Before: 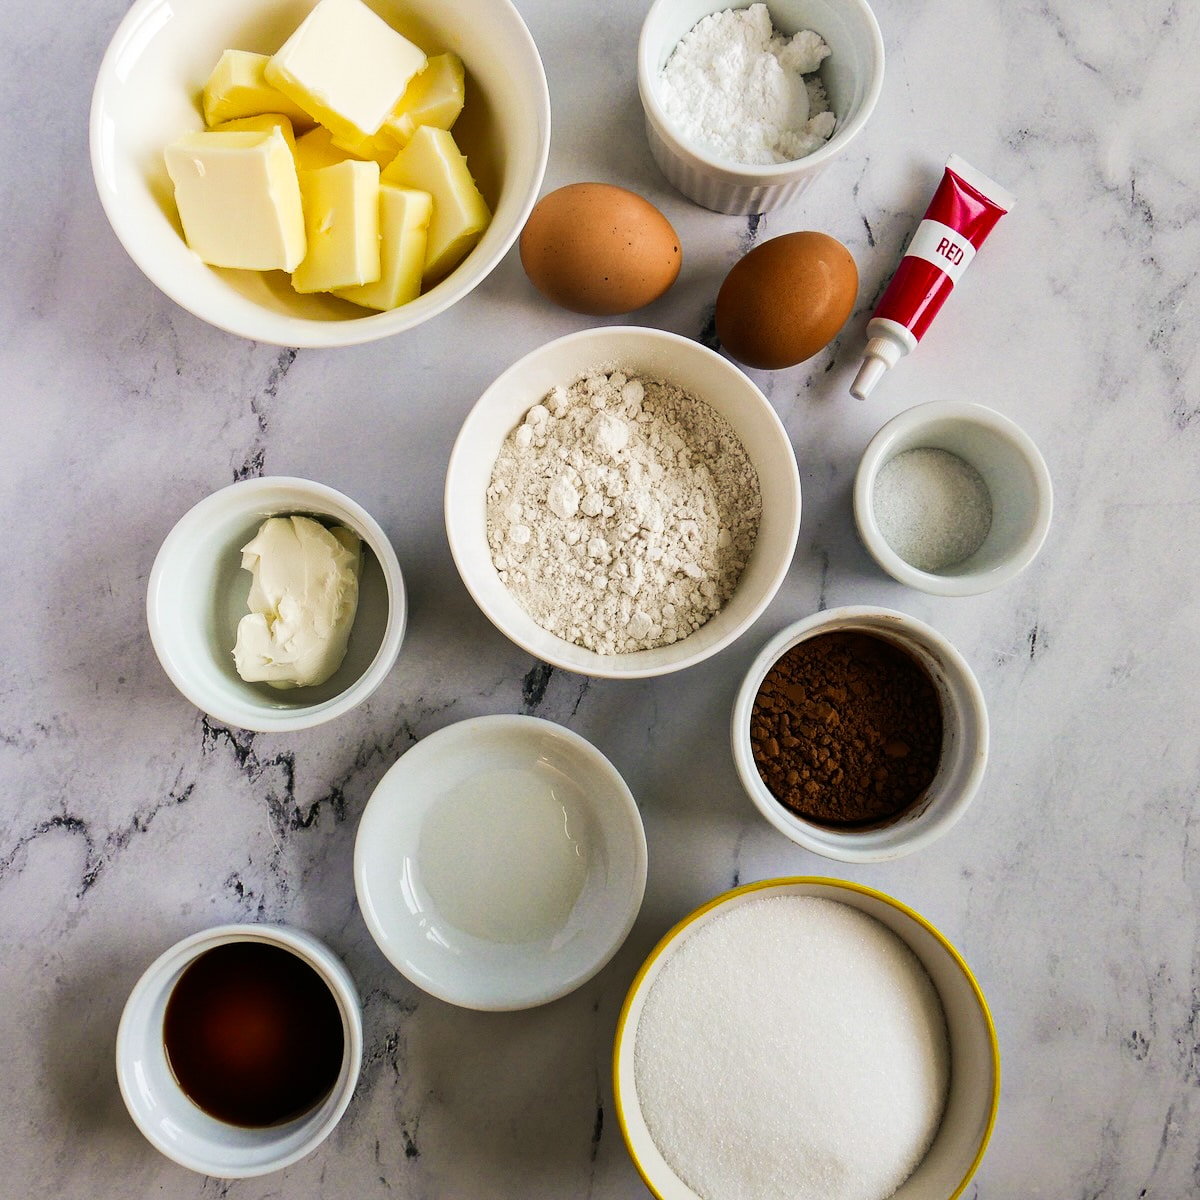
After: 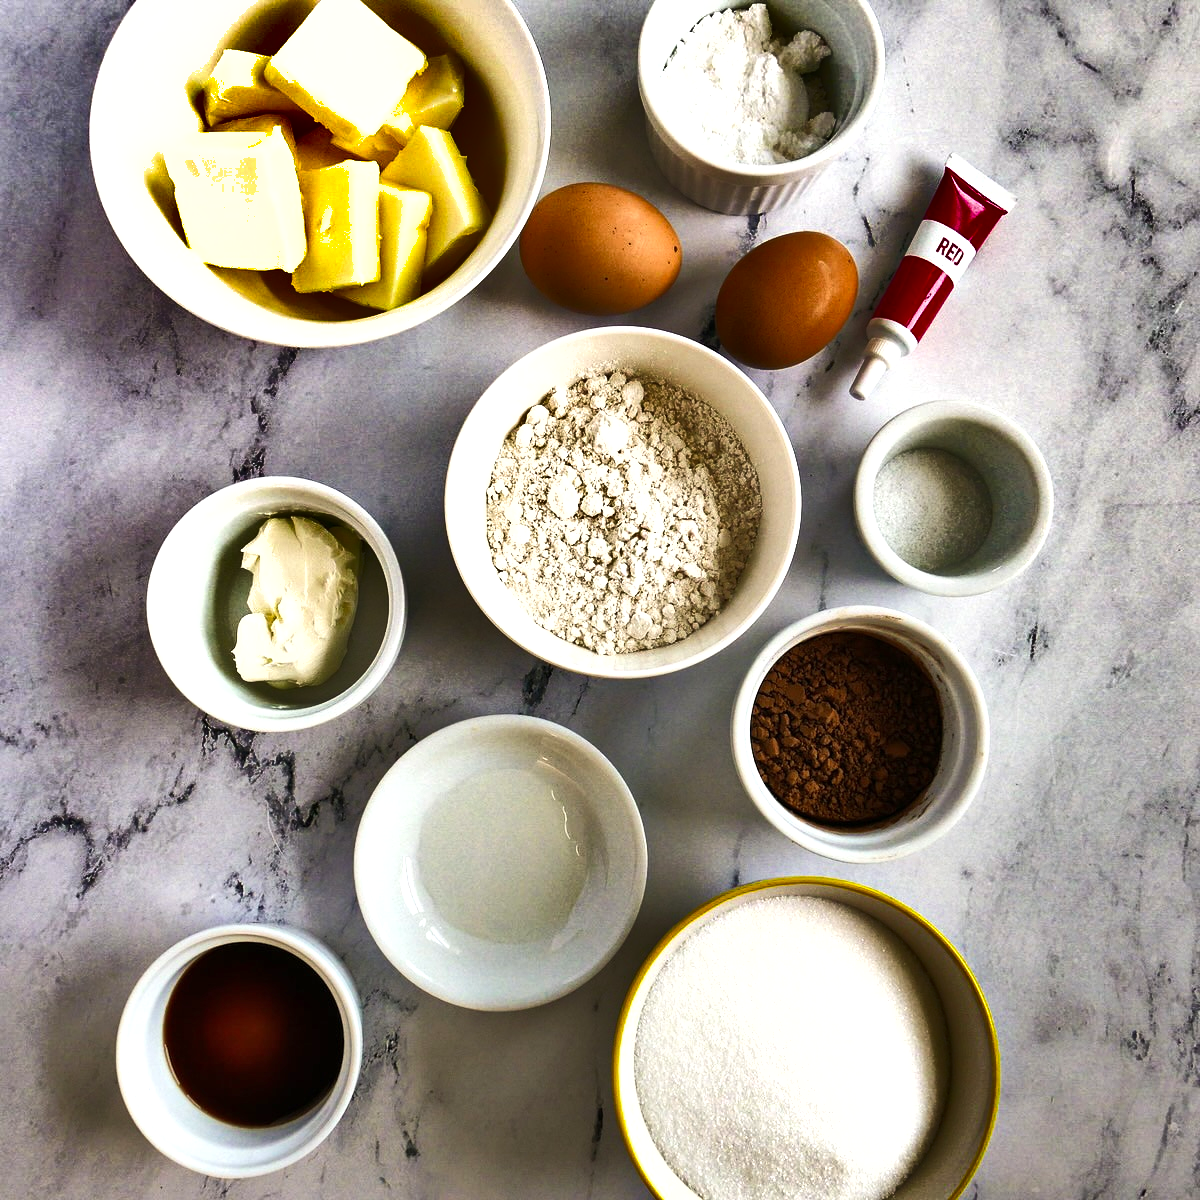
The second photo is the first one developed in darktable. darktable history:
shadows and highlights: shadows 24.14, highlights -76.62, soften with gaussian
exposure: exposure 0.61 EV, compensate highlight preservation false
